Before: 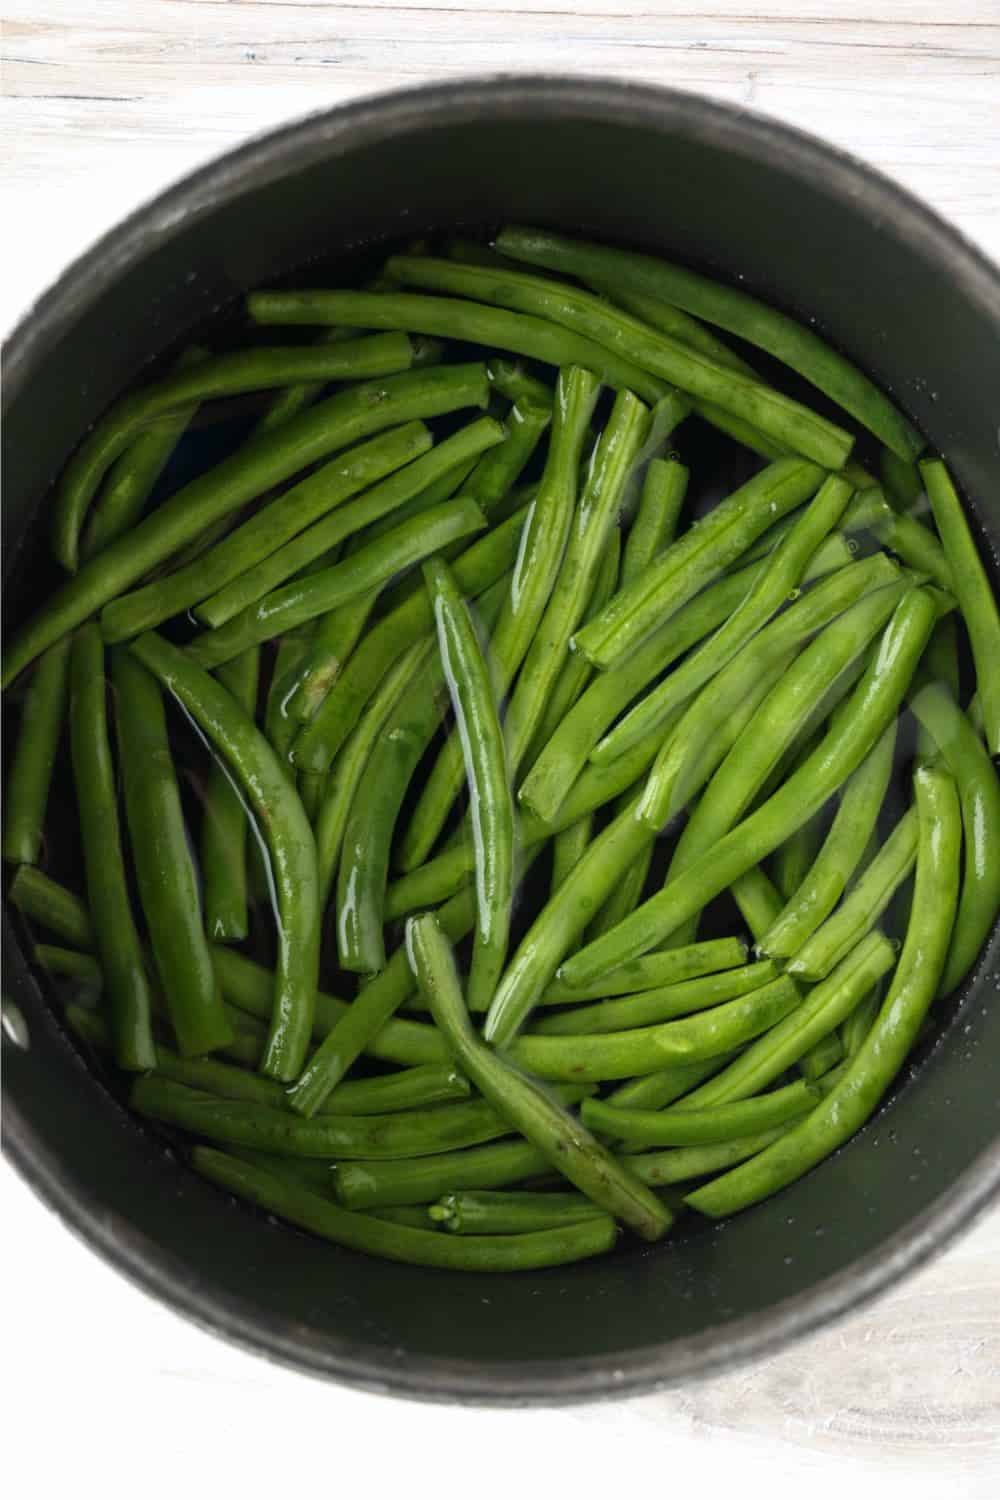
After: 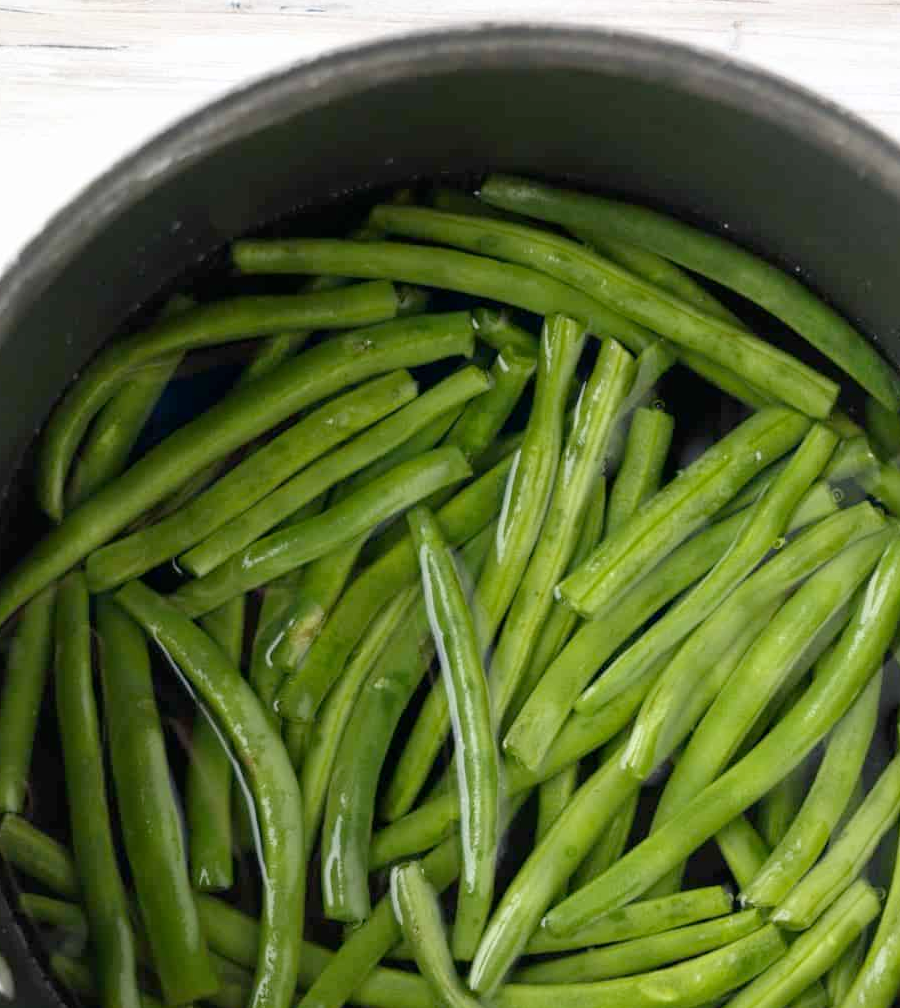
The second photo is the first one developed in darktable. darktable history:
crop: left 1.509%, top 3.452%, right 7.696%, bottom 28.452%
color zones: curves: ch0 [(0.068, 0.464) (0.25, 0.5) (0.48, 0.508) (0.75, 0.536) (0.886, 0.476) (0.967, 0.456)]; ch1 [(0.066, 0.456) (0.25, 0.5) (0.616, 0.508) (0.746, 0.56) (0.934, 0.444)]
